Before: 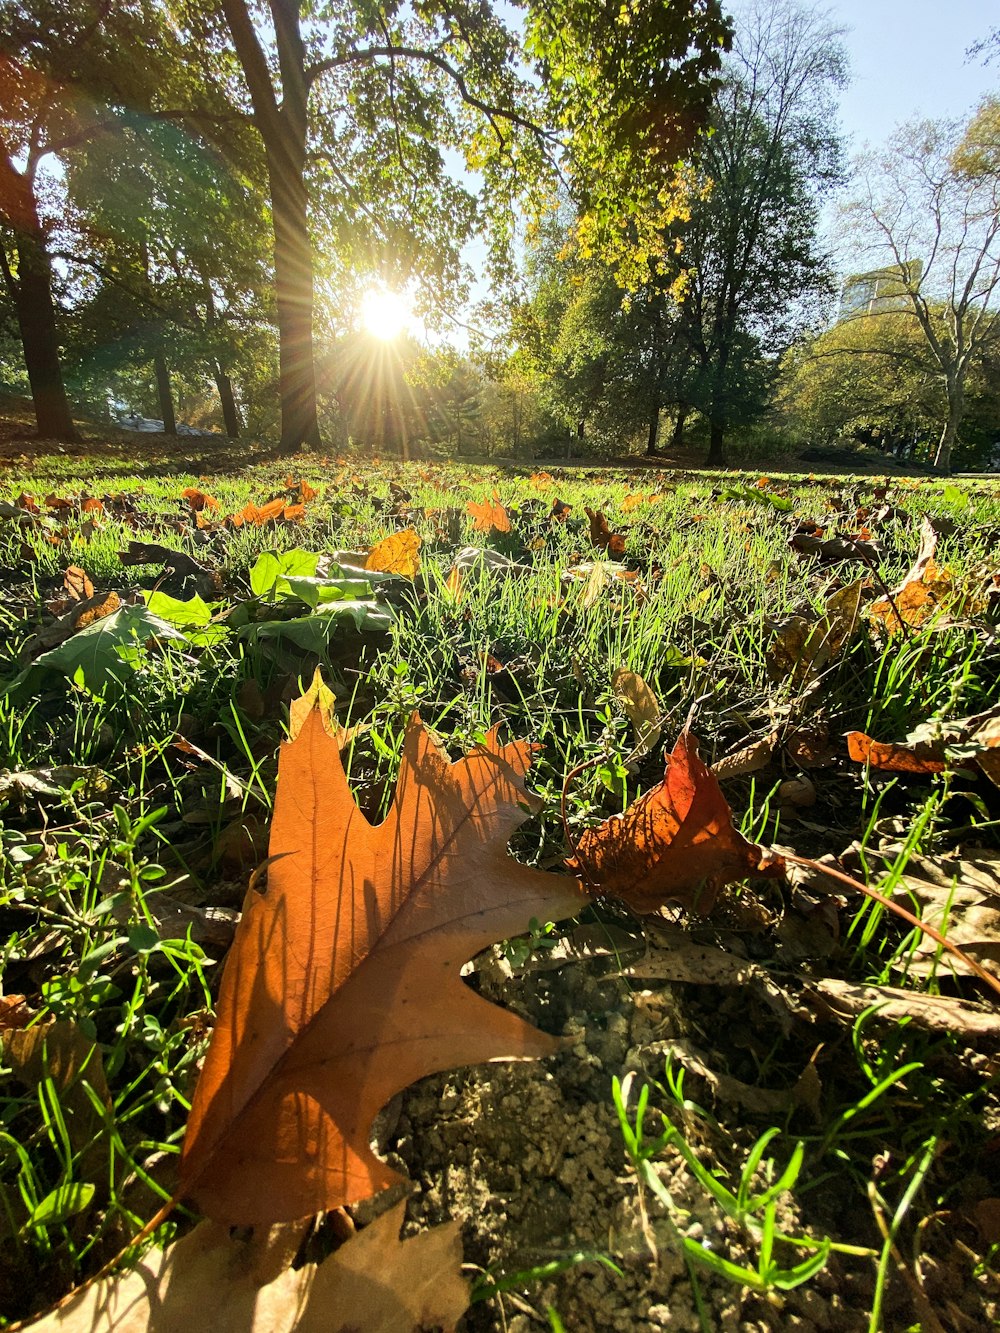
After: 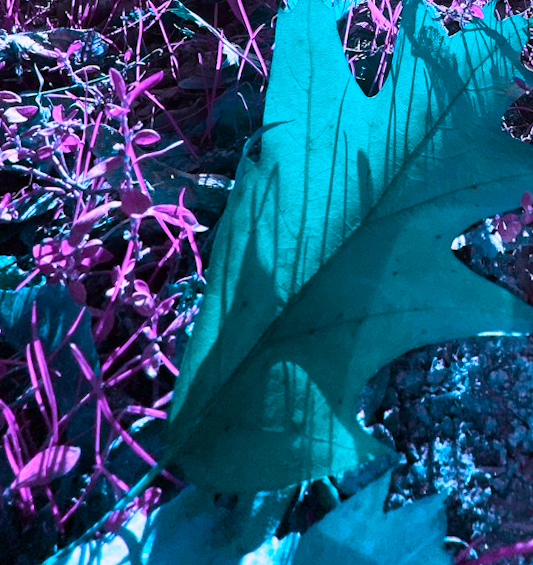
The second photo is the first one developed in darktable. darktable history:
crop and rotate: top 54.778%, right 46.61%, bottom 0.159%
rotate and perspective: rotation 1.57°, crop left 0.018, crop right 0.982, crop top 0.039, crop bottom 0.961
rgb levels: preserve colors max RGB
color balance rgb: hue shift 180°, global vibrance 50%, contrast 0.32%
